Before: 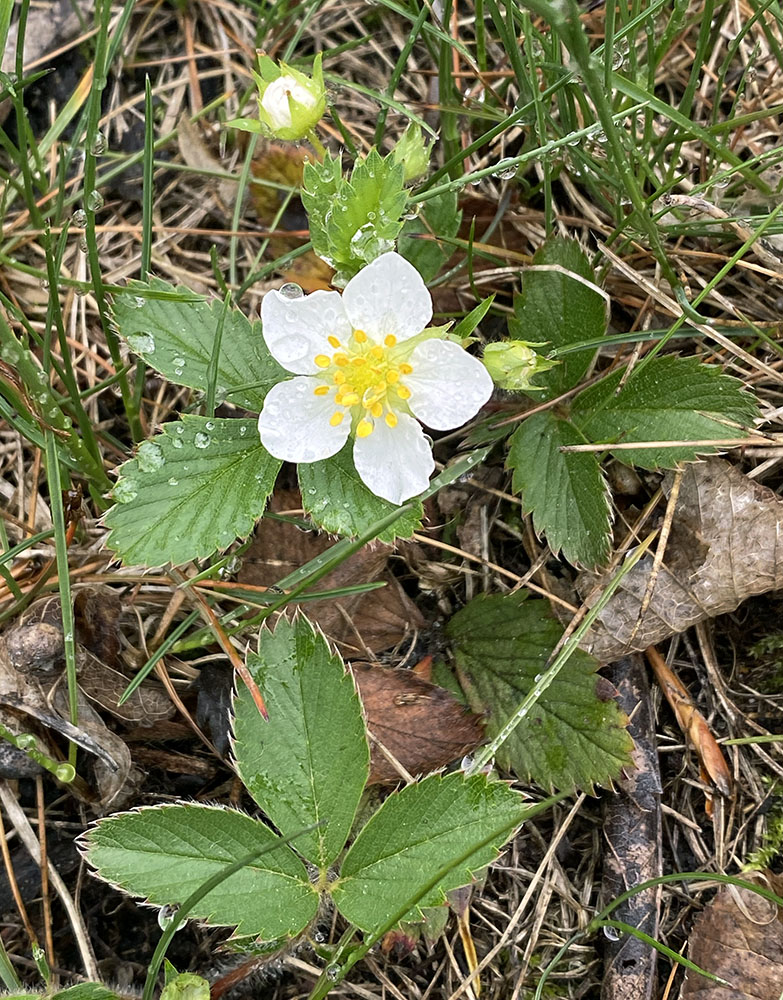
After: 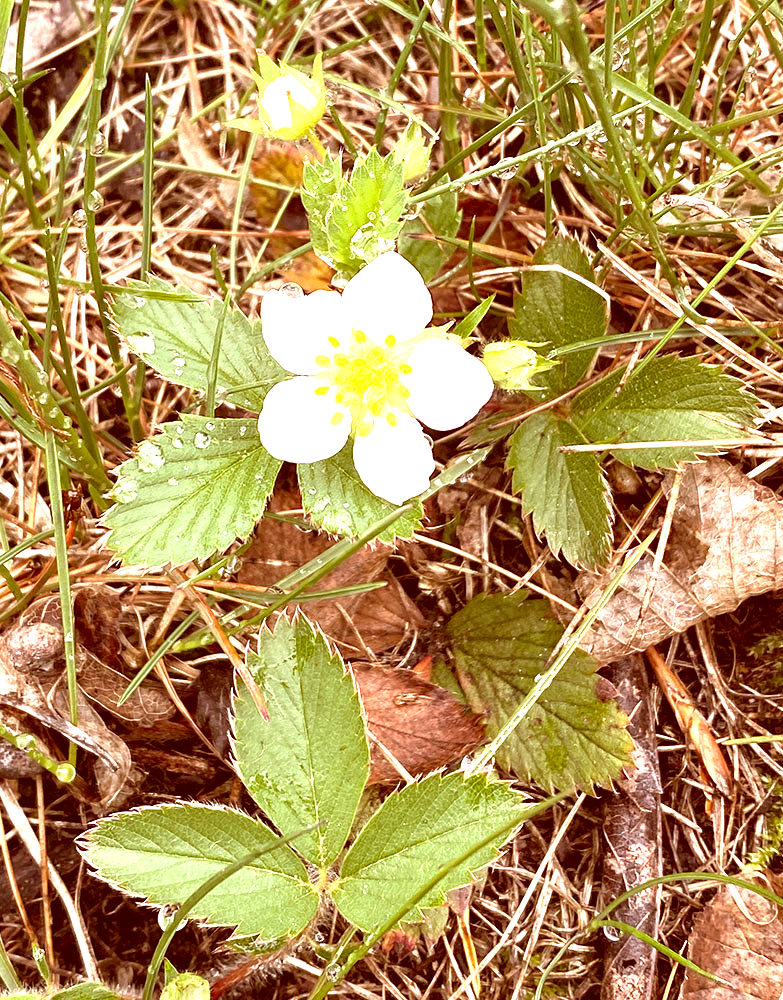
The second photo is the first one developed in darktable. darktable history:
color correction: highlights a* 9.35, highlights b* 8.58, shadows a* 39.91, shadows b* 39.27, saturation 0.808
exposure: exposure 1.211 EV, compensate highlight preservation false
